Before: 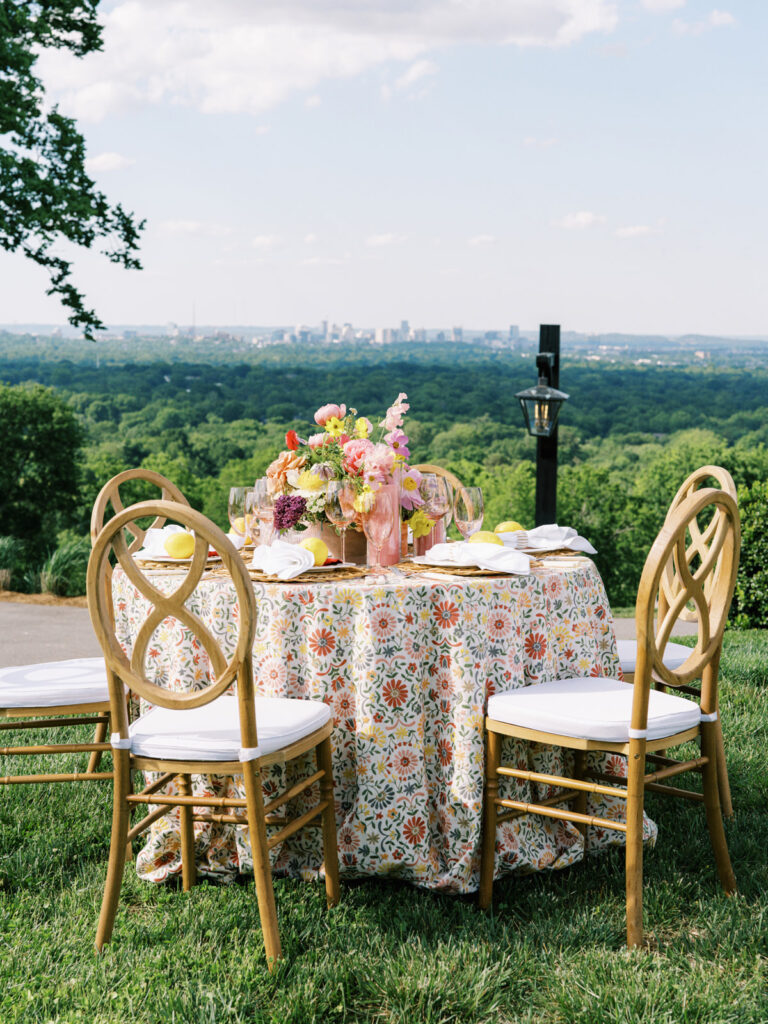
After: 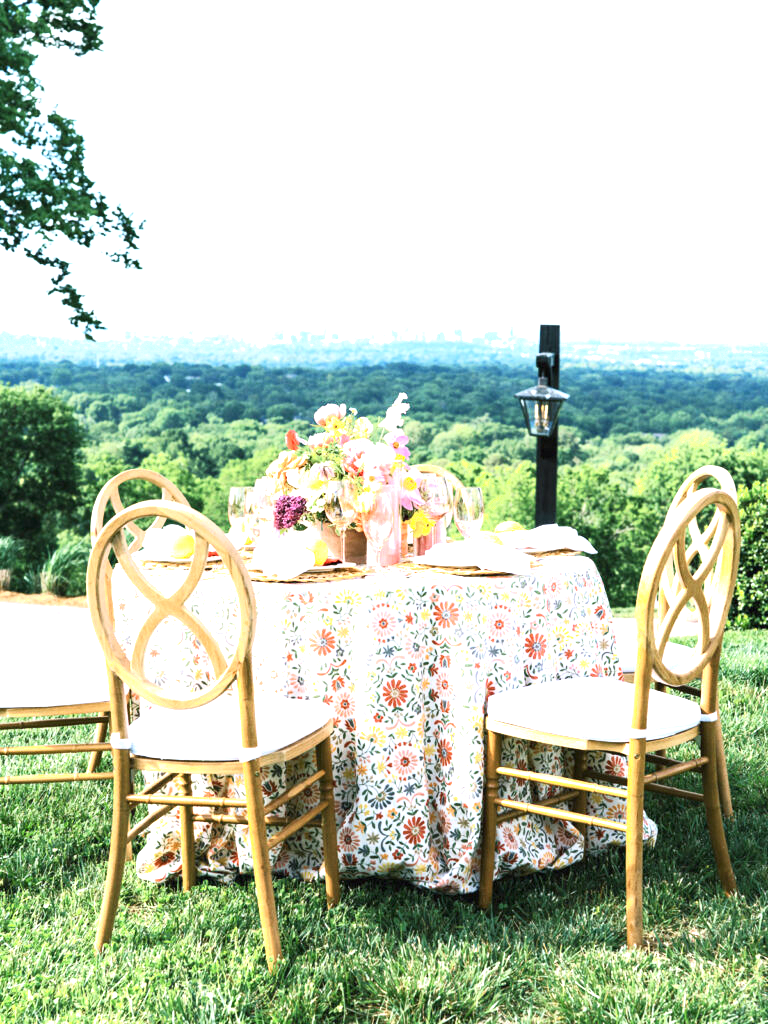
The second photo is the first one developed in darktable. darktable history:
exposure: black level correction 0, exposure 1.388 EV, compensate exposure bias true, compensate highlight preservation false
color calibration: illuminant as shot in camera, x 0.358, y 0.373, temperature 4628.91 K
shadows and highlights: shadows 0, highlights 40
